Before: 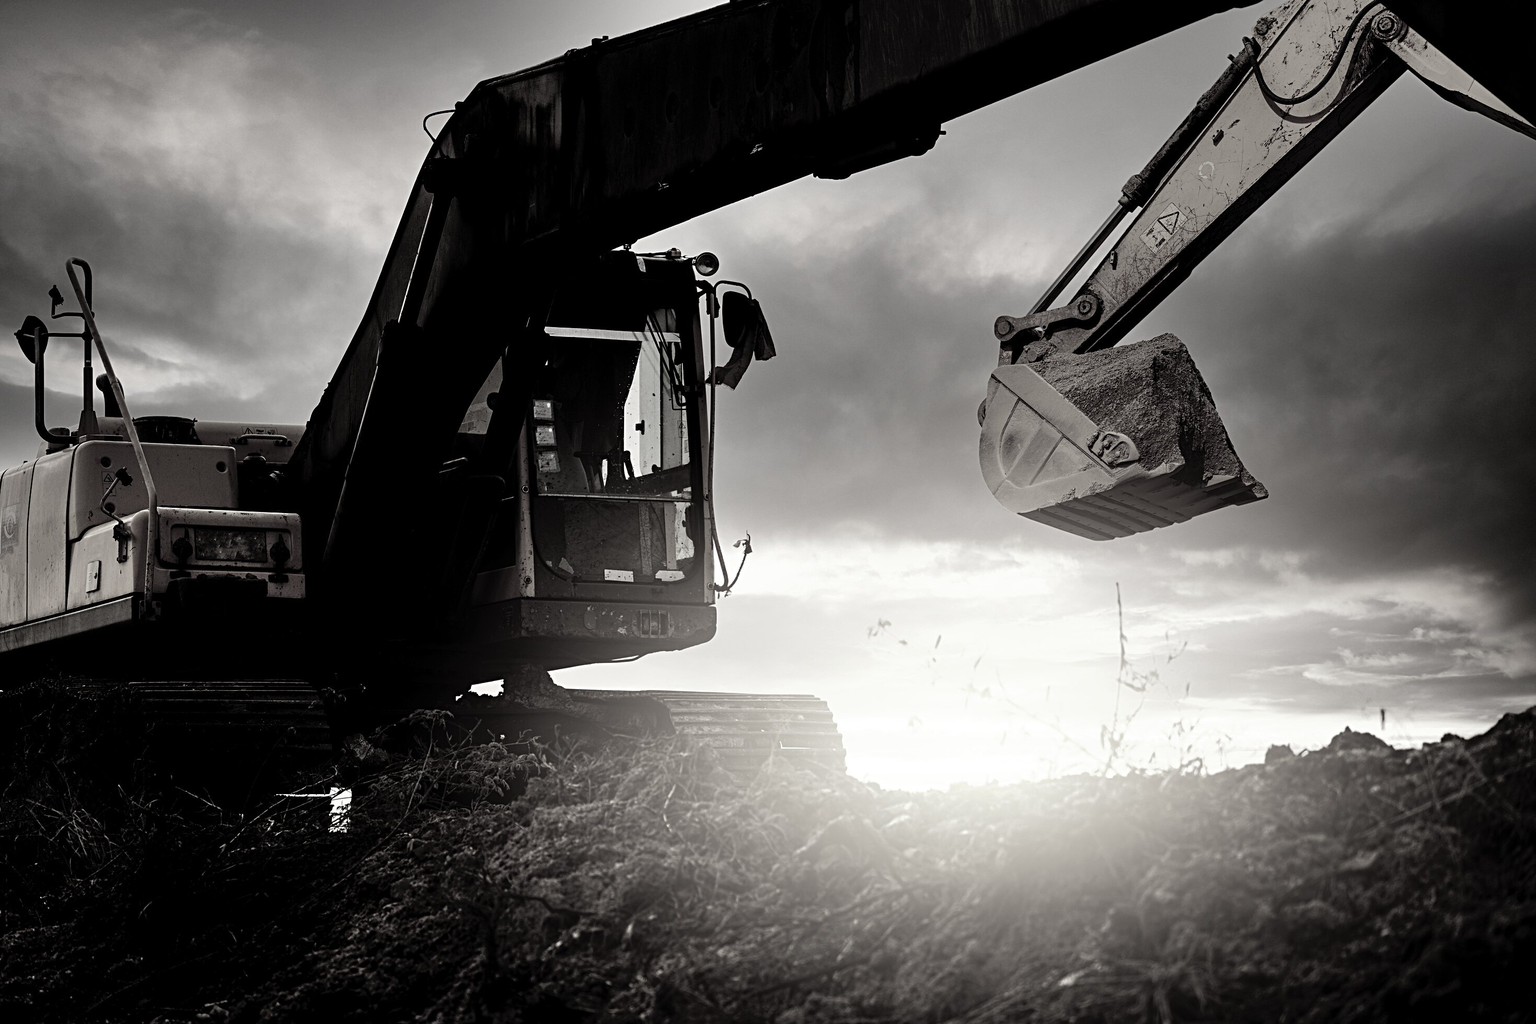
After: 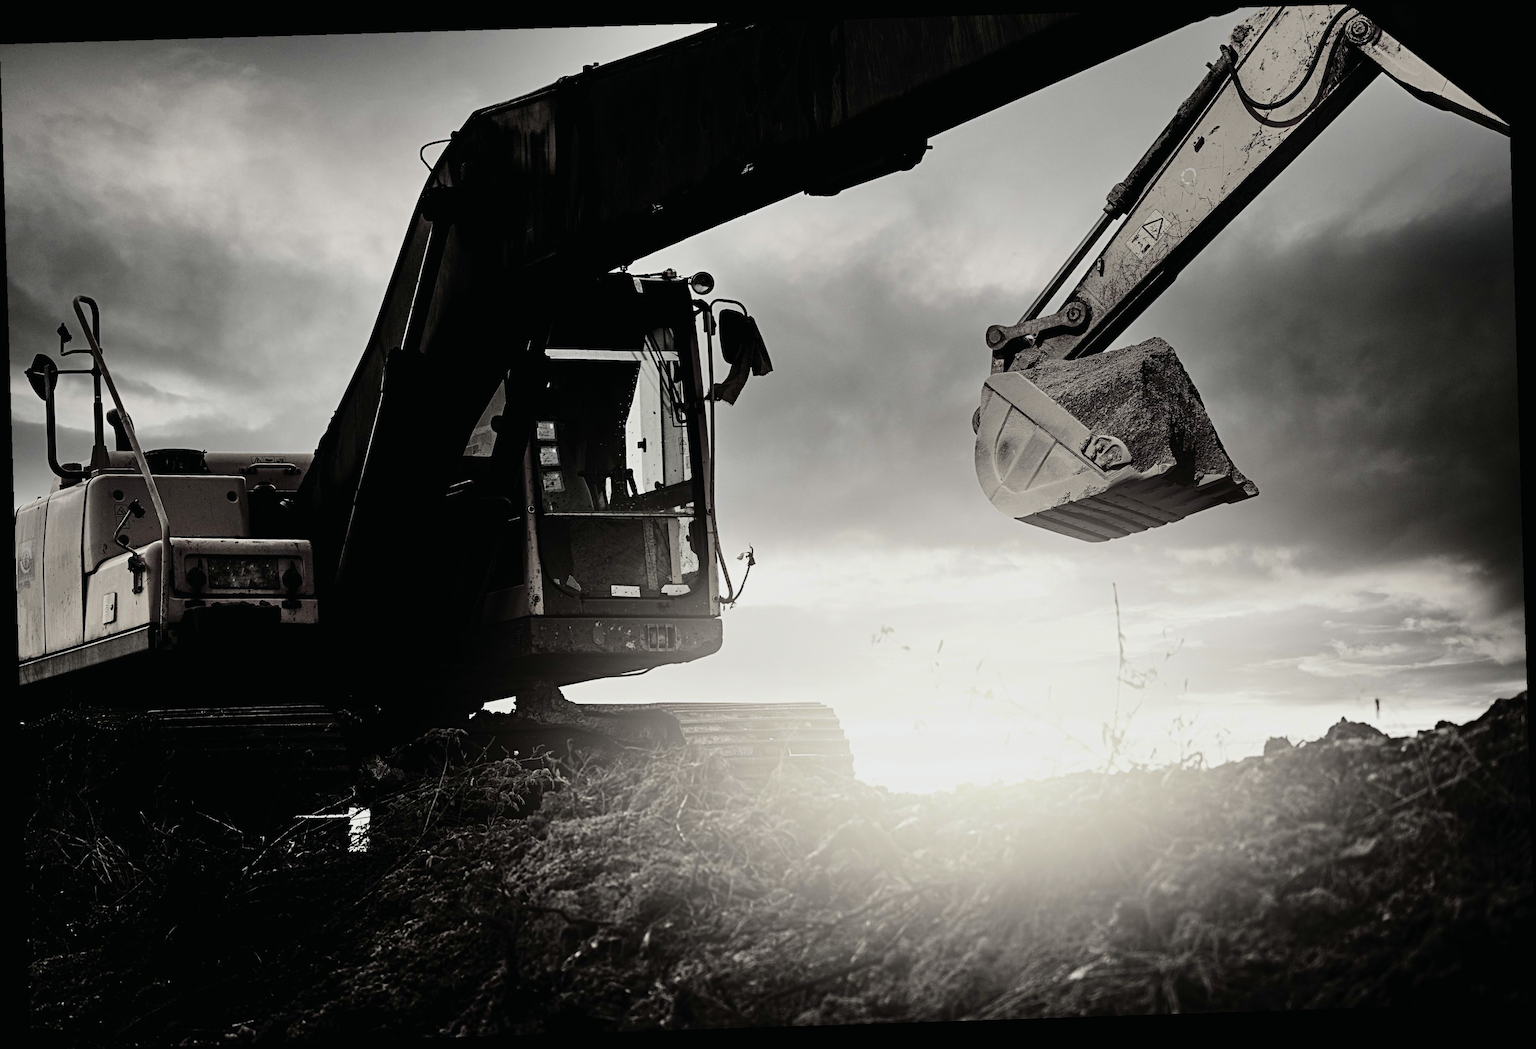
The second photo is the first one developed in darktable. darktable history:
rotate and perspective: rotation -1.77°, lens shift (horizontal) 0.004, automatic cropping off
tone curve: curves: ch0 [(0, 0) (0.049, 0.01) (0.154, 0.081) (0.491, 0.519) (0.748, 0.765) (1, 0.919)]; ch1 [(0, 0) (0.172, 0.123) (0.317, 0.272) (0.401, 0.422) (0.499, 0.497) (0.531, 0.54) (0.615, 0.603) (0.741, 0.783) (1, 1)]; ch2 [(0, 0) (0.411, 0.424) (0.483, 0.478) (0.544, 0.56) (0.686, 0.638) (1, 1)], color space Lab, independent channels, preserve colors none
exposure: black level correction -0.005, exposure 0.054 EV, compensate highlight preservation false
